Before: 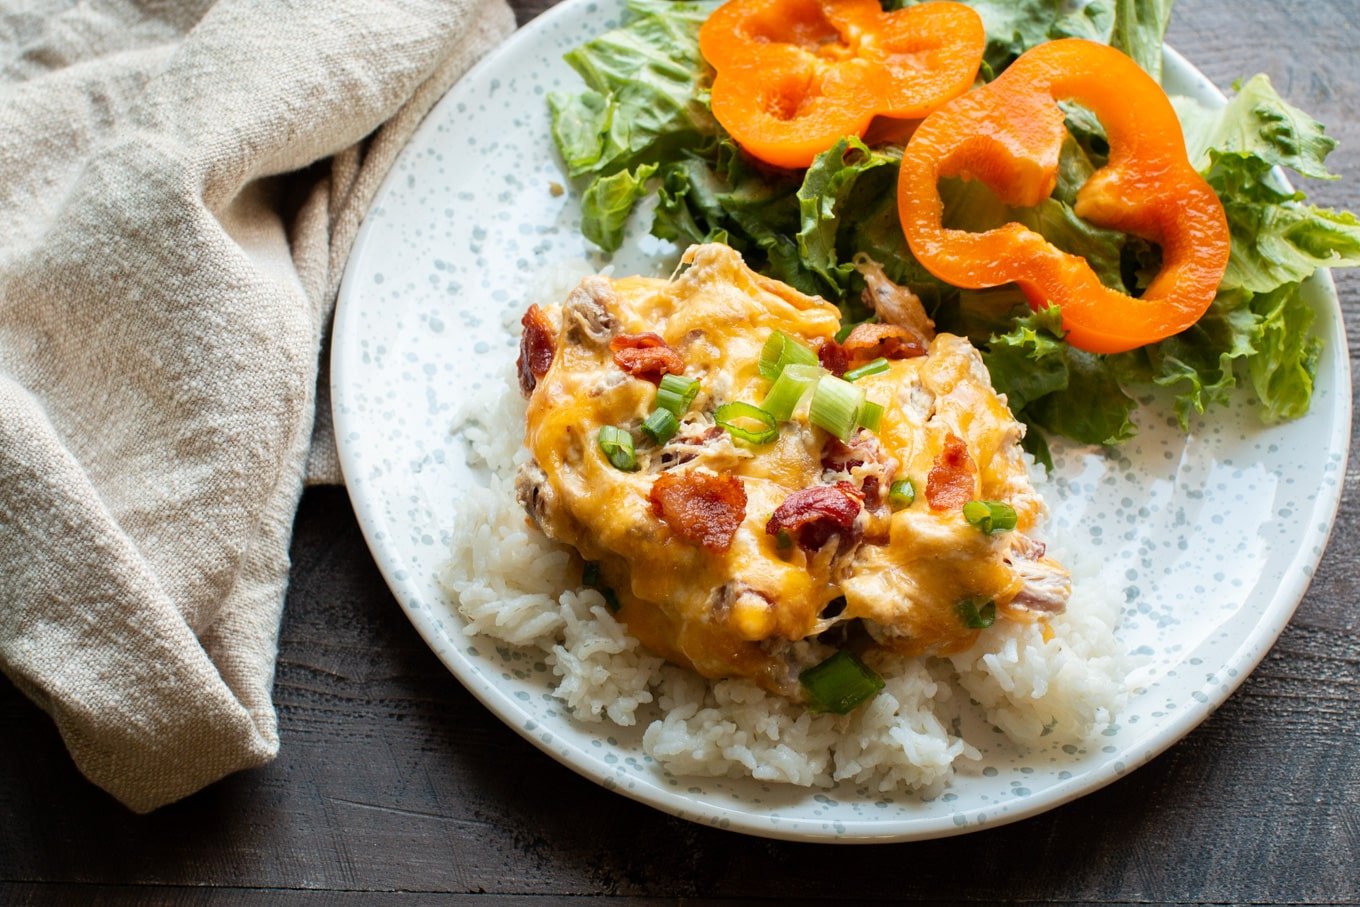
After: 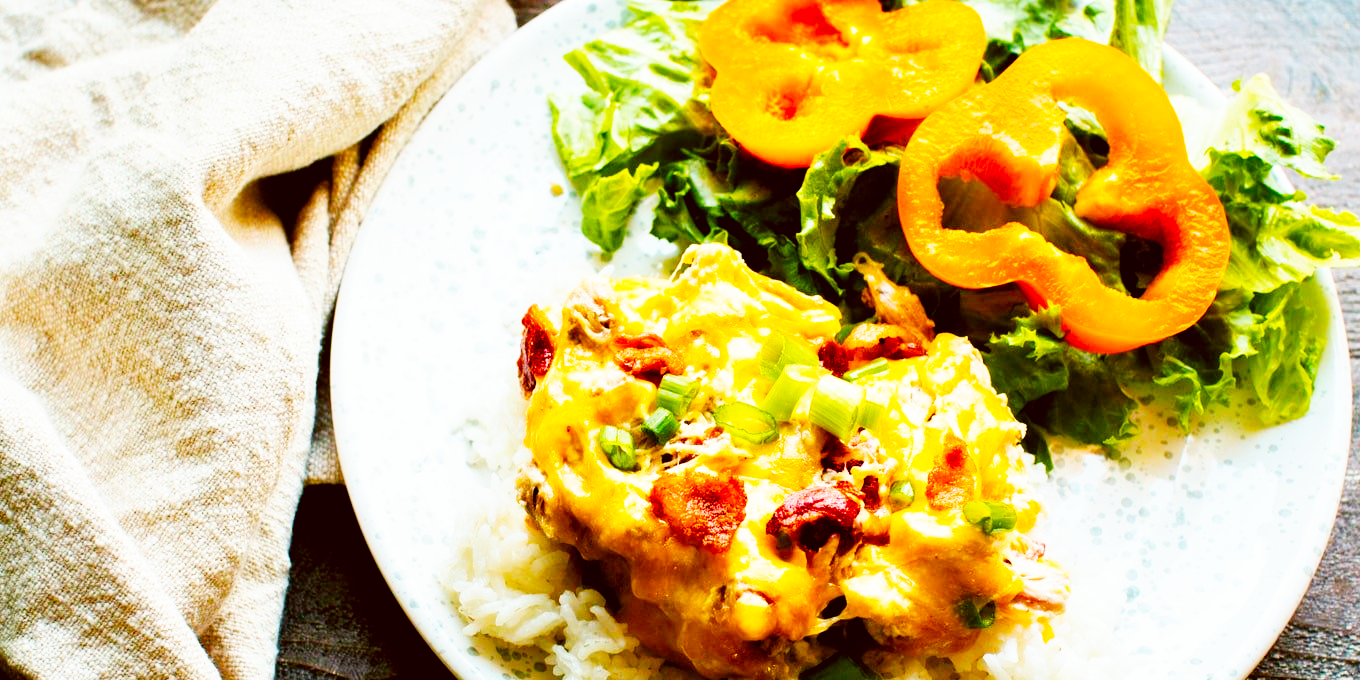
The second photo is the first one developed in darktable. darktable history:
color balance rgb: shadows lift › chroma 2.002%, shadows lift › hue 220.47°, global offset › luminance -0.498%, perceptual saturation grading › global saturation 37.146%, perceptual saturation grading › shadows 35.445%, global vibrance 20%
crop: bottom 24.988%
base curve: curves: ch0 [(0, 0) (0.007, 0.004) (0.027, 0.03) (0.046, 0.07) (0.207, 0.54) (0.442, 0.872) (0.673, 0.972) (1, 1)], preserve colors none
exposure: exposure -0.156 EV, compensate exposure bias true, compensate highlight preservation false
color correction: highlights a* -0.338, highlights b* 0.181, shadows a* 4.98, shadows b* 20.64
